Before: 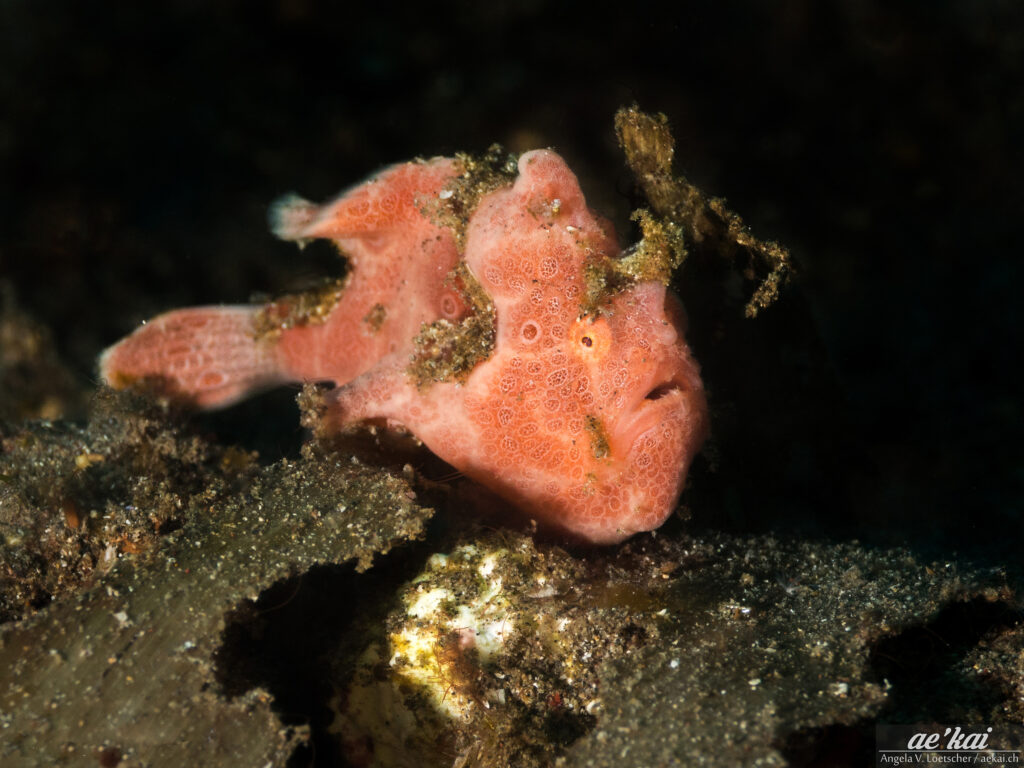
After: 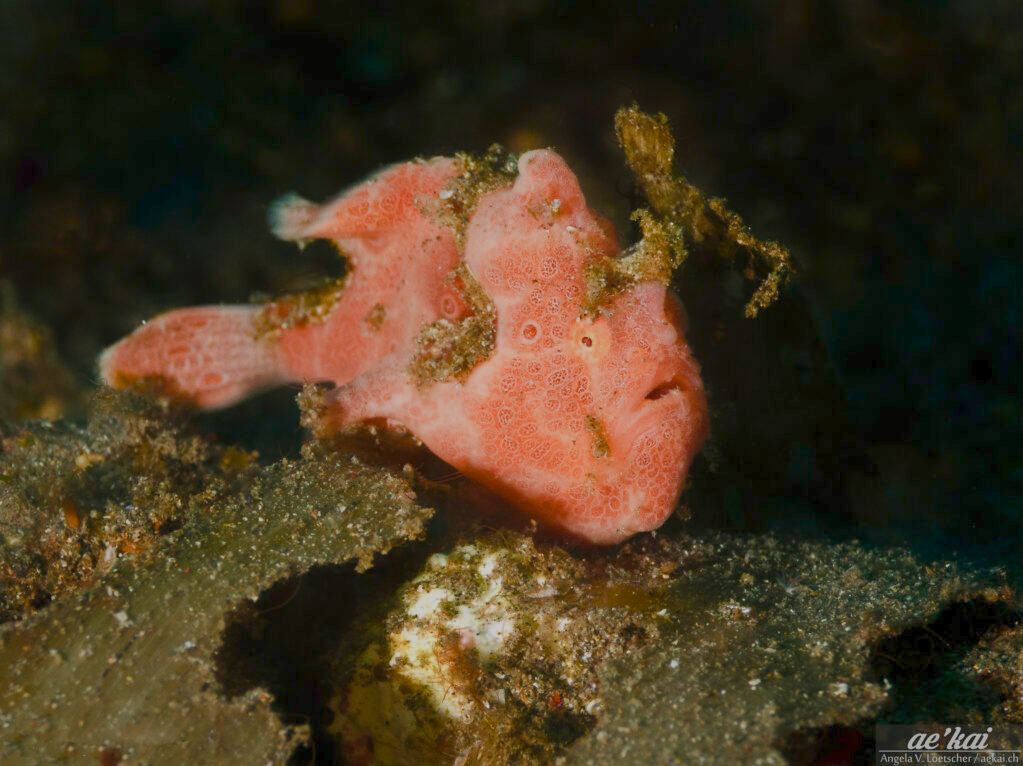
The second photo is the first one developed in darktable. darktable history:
crop: top 0.05%, bottom 0.098%
color balance rgb: shadows lift › chroma 1%, shadows lift › hue 113°, highlights gain › chroma 0.2%, highlights gain › hue 333°, perceptual saturation grading › global saturation 20%, perceptual saturation grading › highlights -50%, perceptual saturation grading › shadows 25%, contrast -30%
